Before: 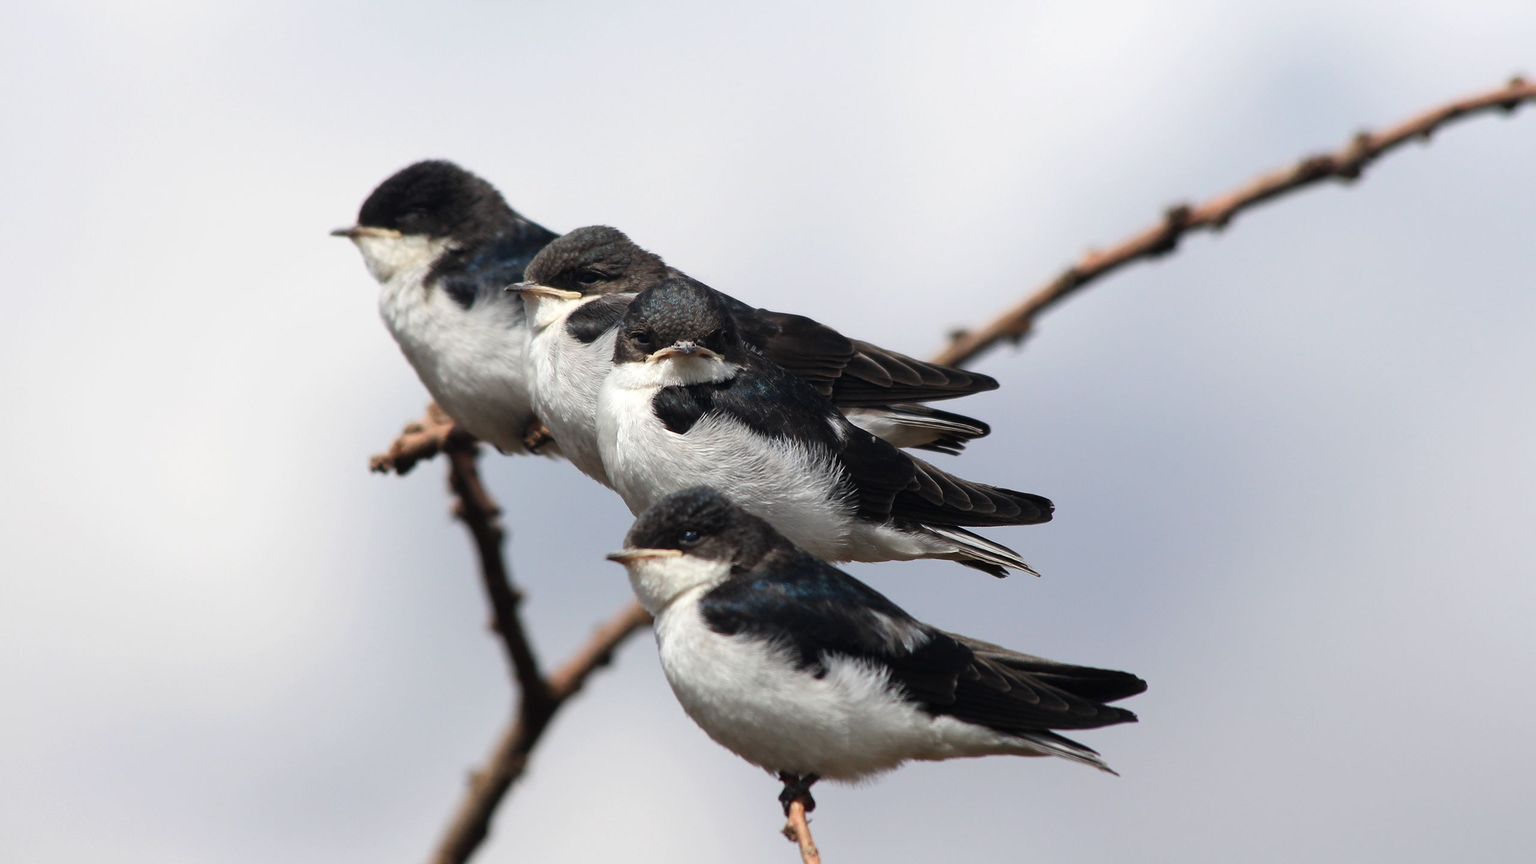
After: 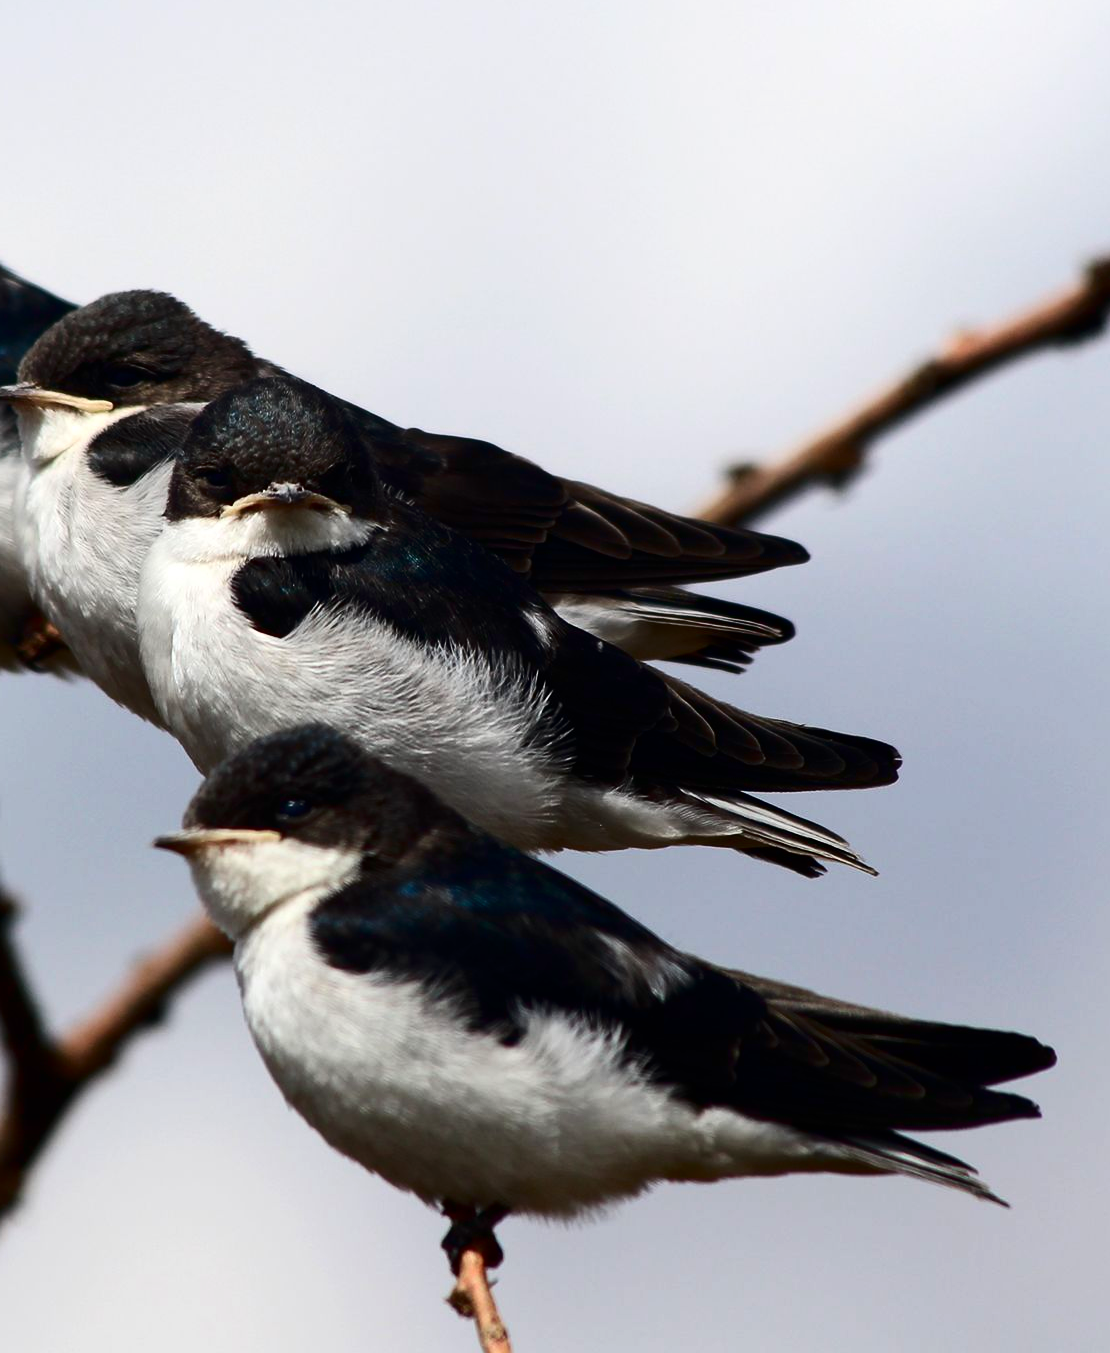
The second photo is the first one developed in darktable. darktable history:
crop: left 33.452%, top 6.025%, right 23.155%
contrast brightness saturation: contrast 0.22, brightness -0.19, saturation 0.24
